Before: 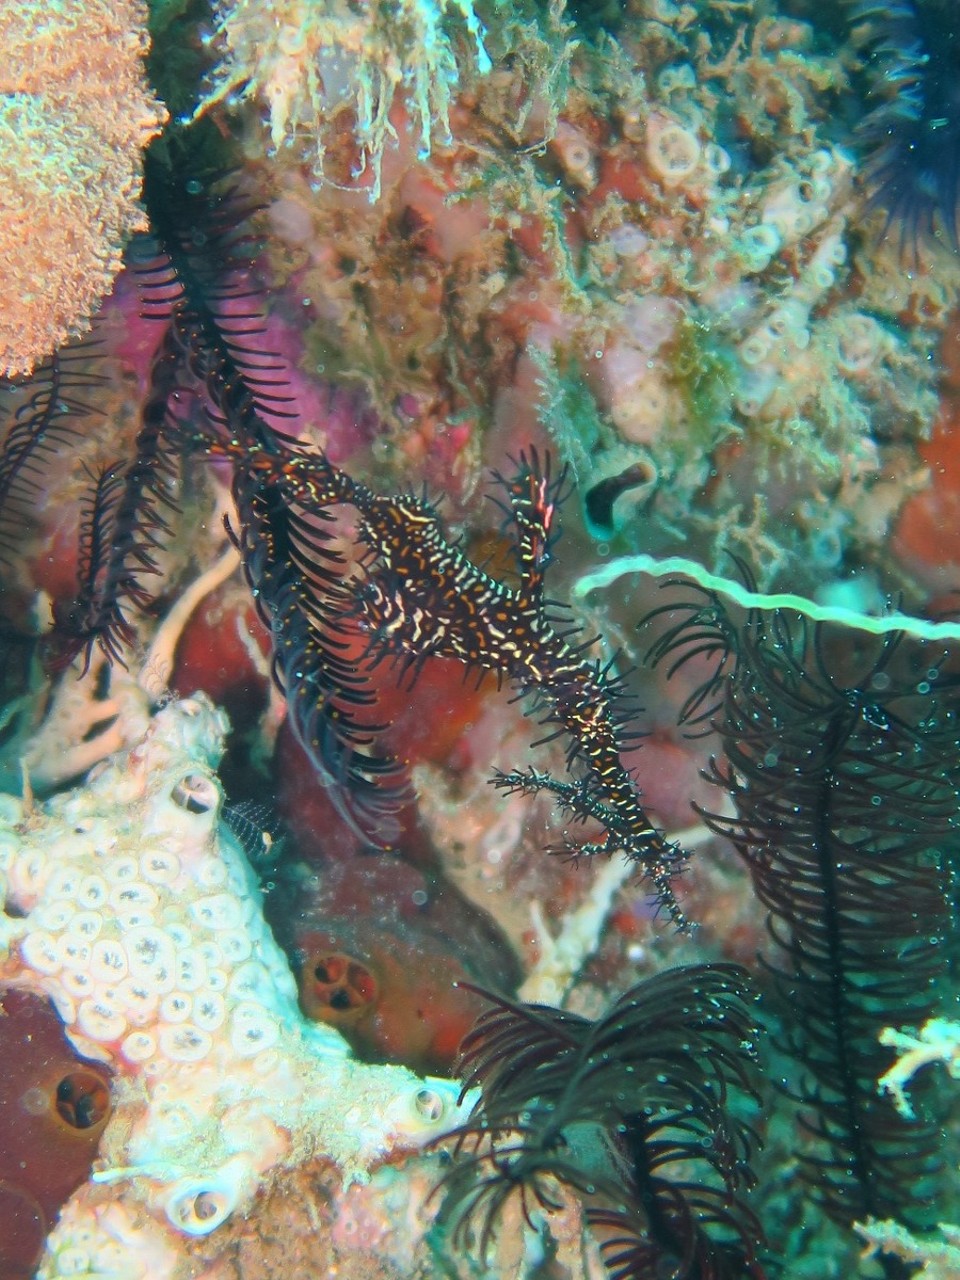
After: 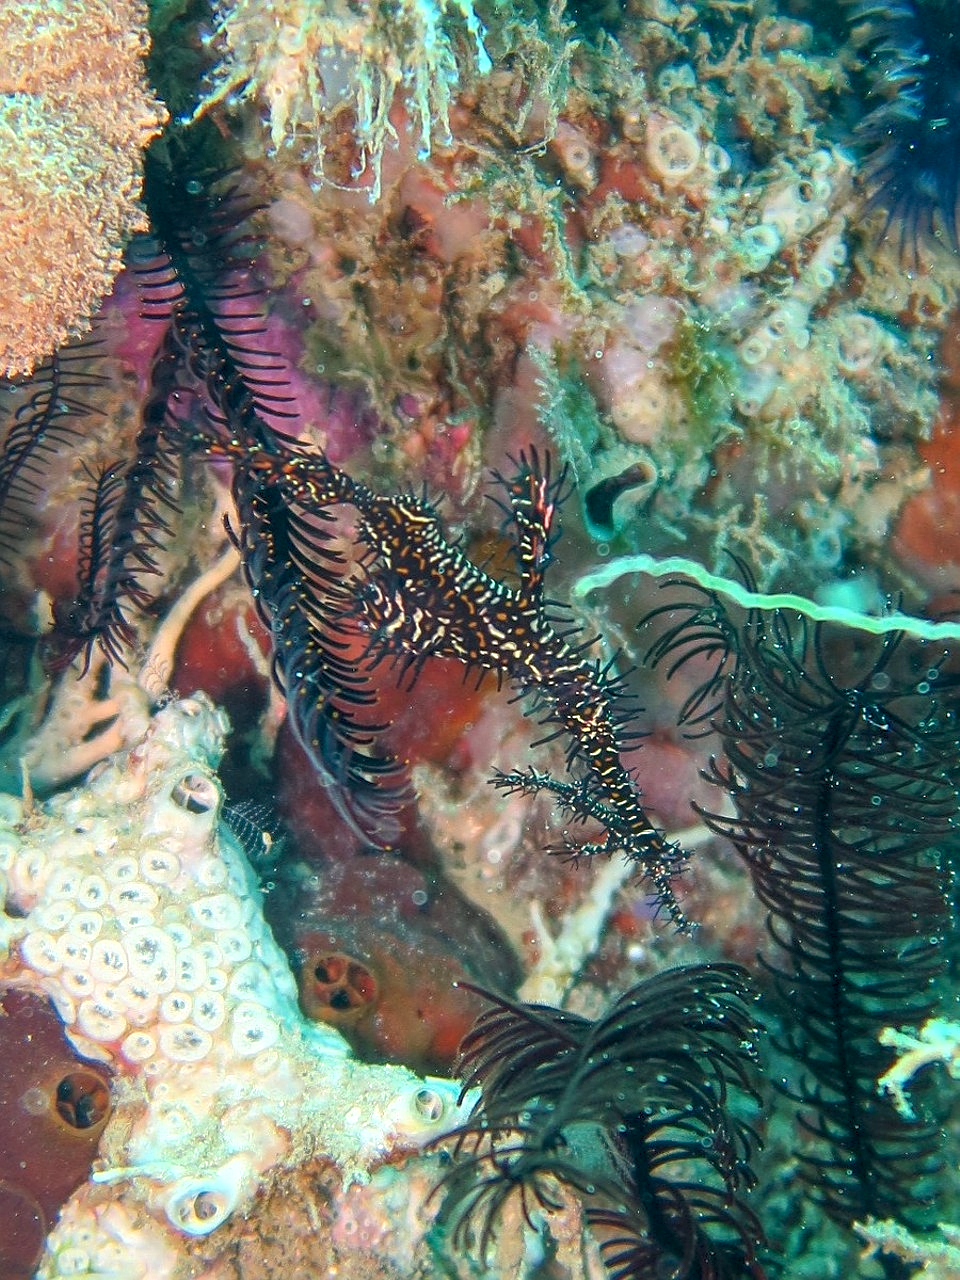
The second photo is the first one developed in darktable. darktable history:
local contrast: highlights 96%, shadows 88%, detail 160%, midtone range 0.2
exposure: black level correction 0.004, exposure 0.015 EV, compensate exposure bias true, compensate highlight preservation false
tone equalizer: edges refinement/feathering 500, mask exposure compensation -1.57 EV, preserve details no
color correction: highlights a* 0.395, highlights b* 2.69, shadows a* -1.41, shadows b* -4.01
sharpen: on, module defaults
